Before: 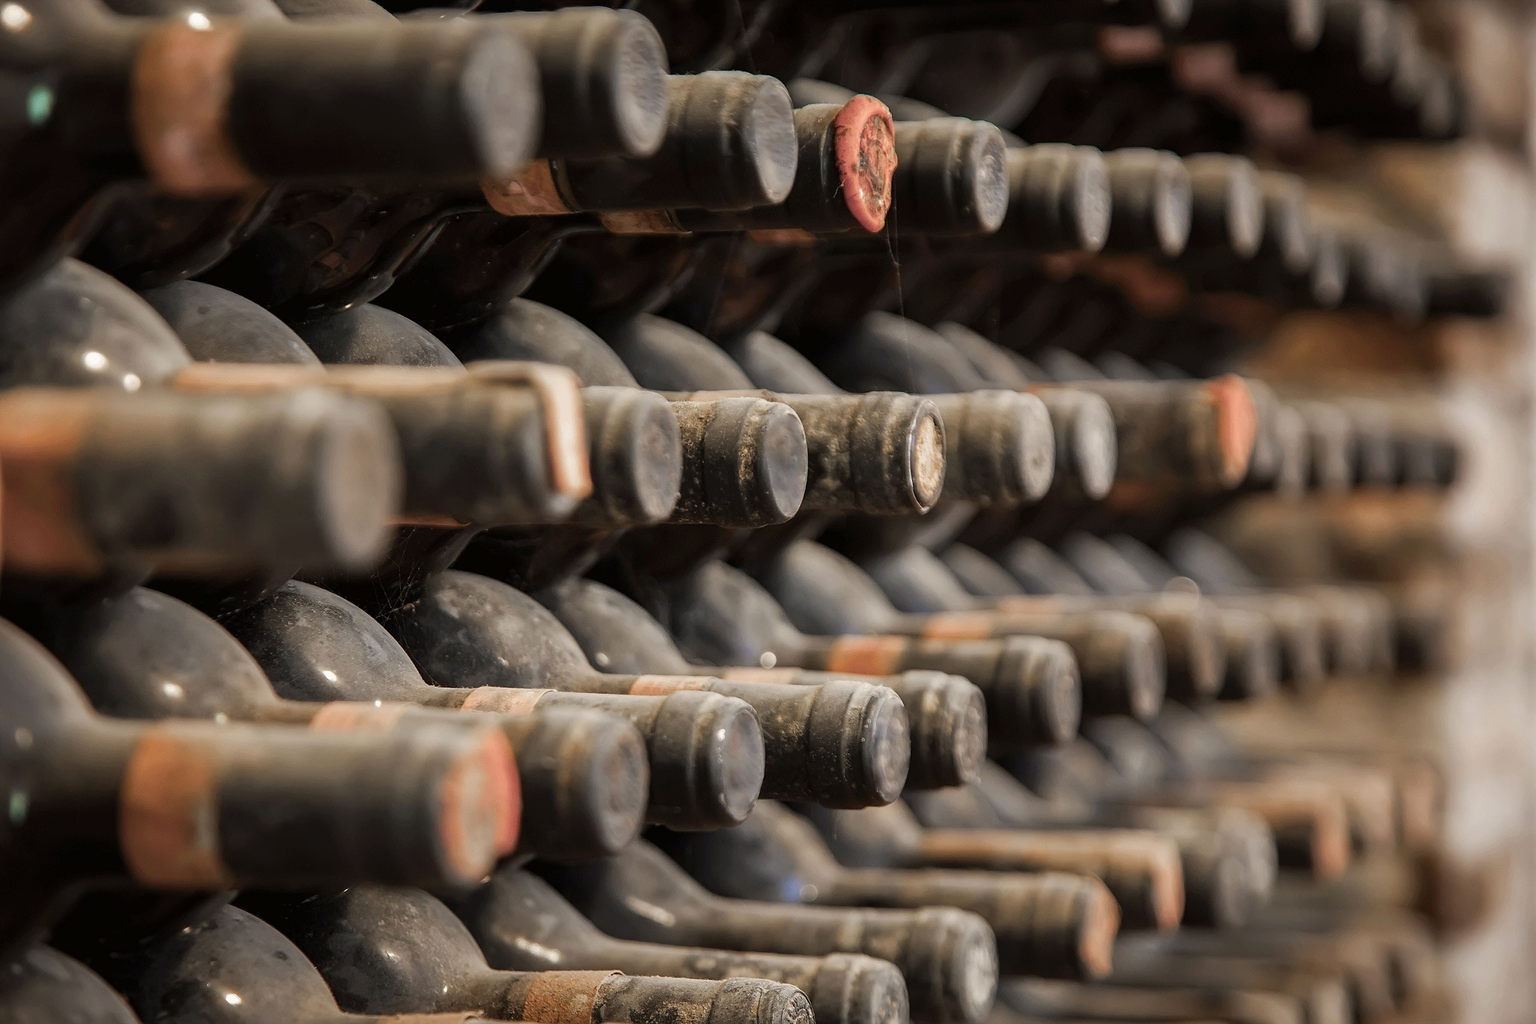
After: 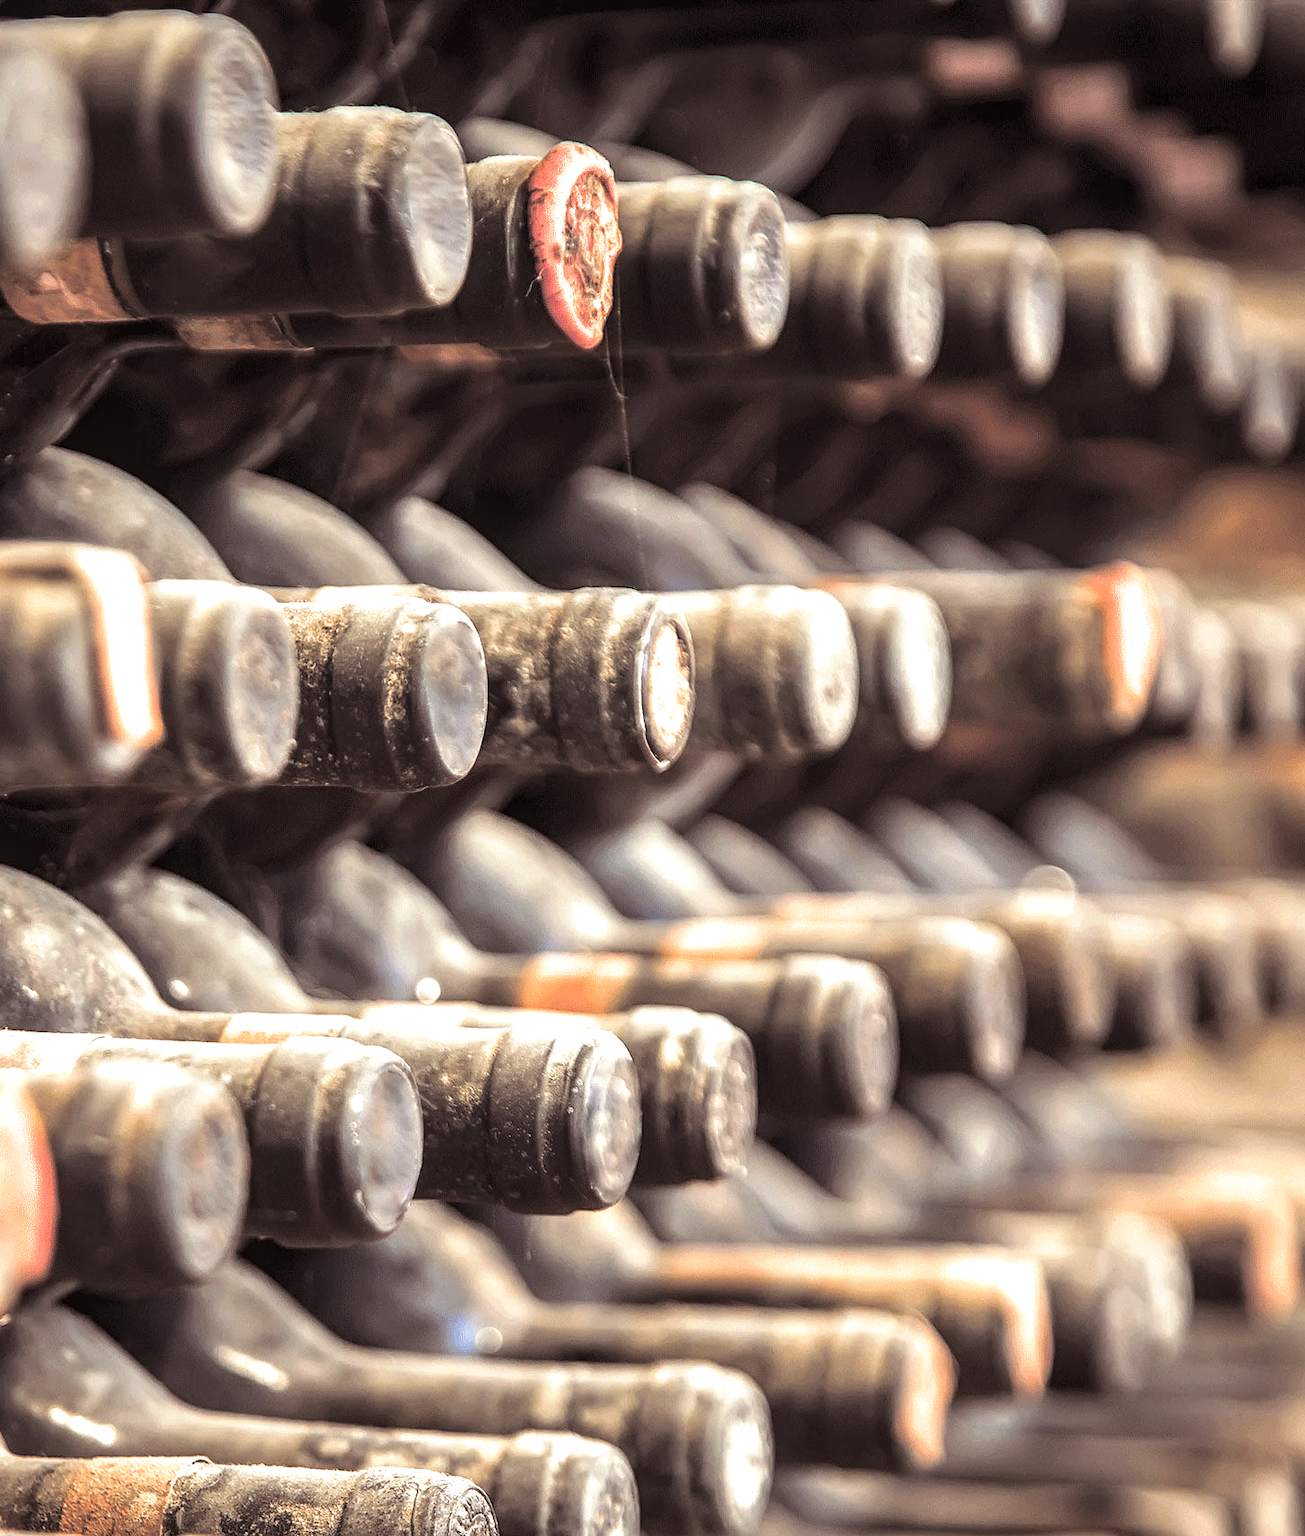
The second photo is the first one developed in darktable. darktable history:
exposure: black level correction 0, exposure 1.3 EV, compensate exposure bias true, compensate highlight preservation false
crop: left 31.458%, top 0%, right 11.876%
split-toning: shadows › saturation 0.2
local contrast: on, module defaults
